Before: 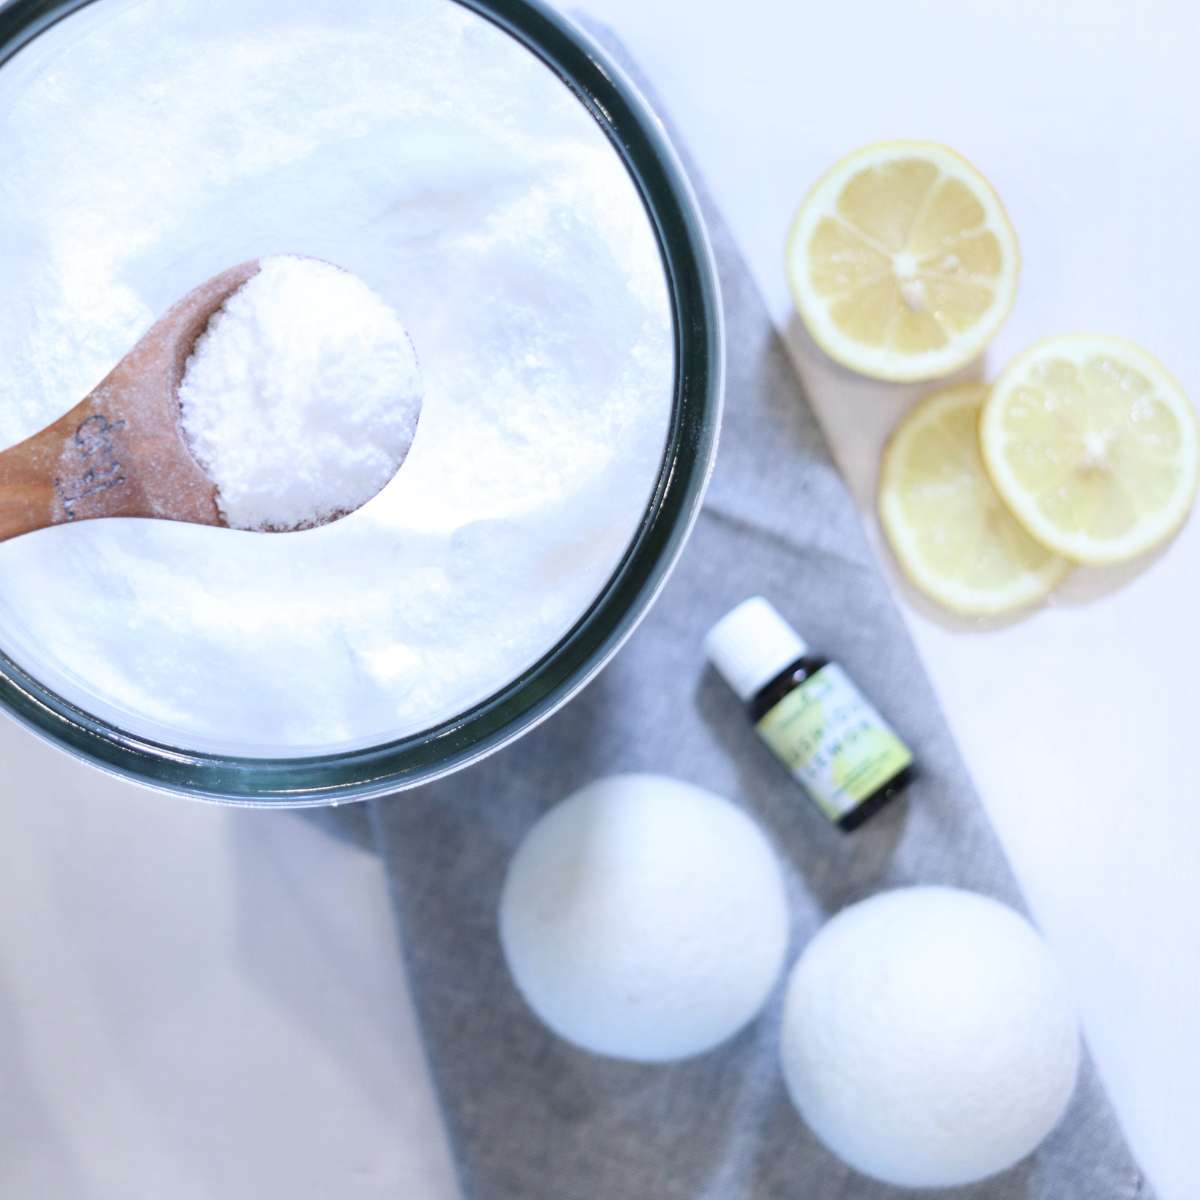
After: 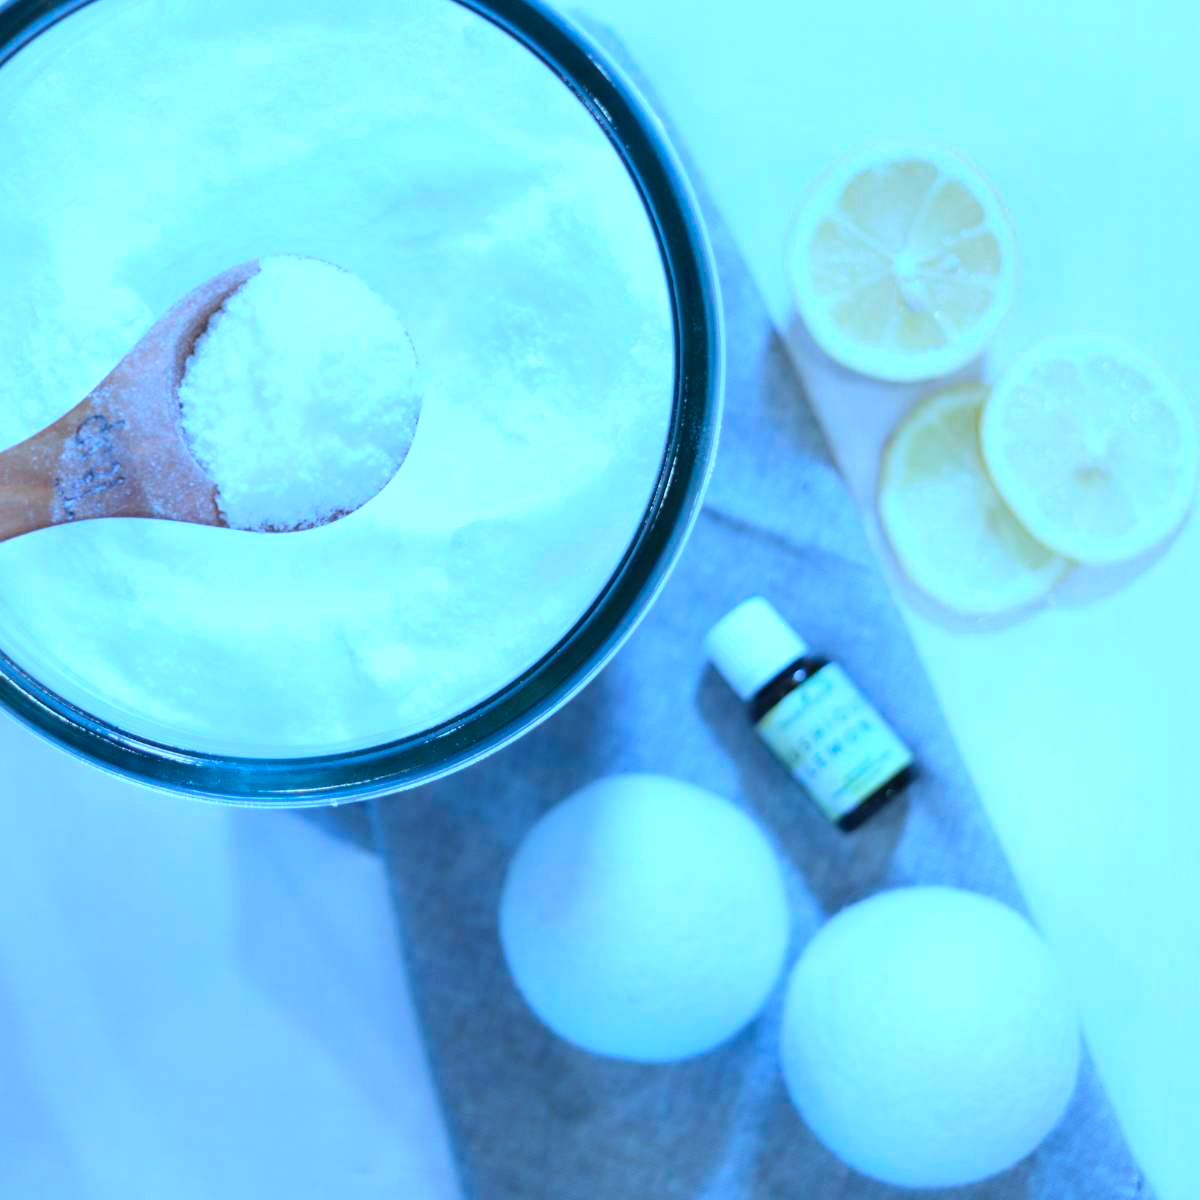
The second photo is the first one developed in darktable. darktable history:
color calibration: illuminant custom, x 0.433, y 0.394, temperature 3086.59 K
